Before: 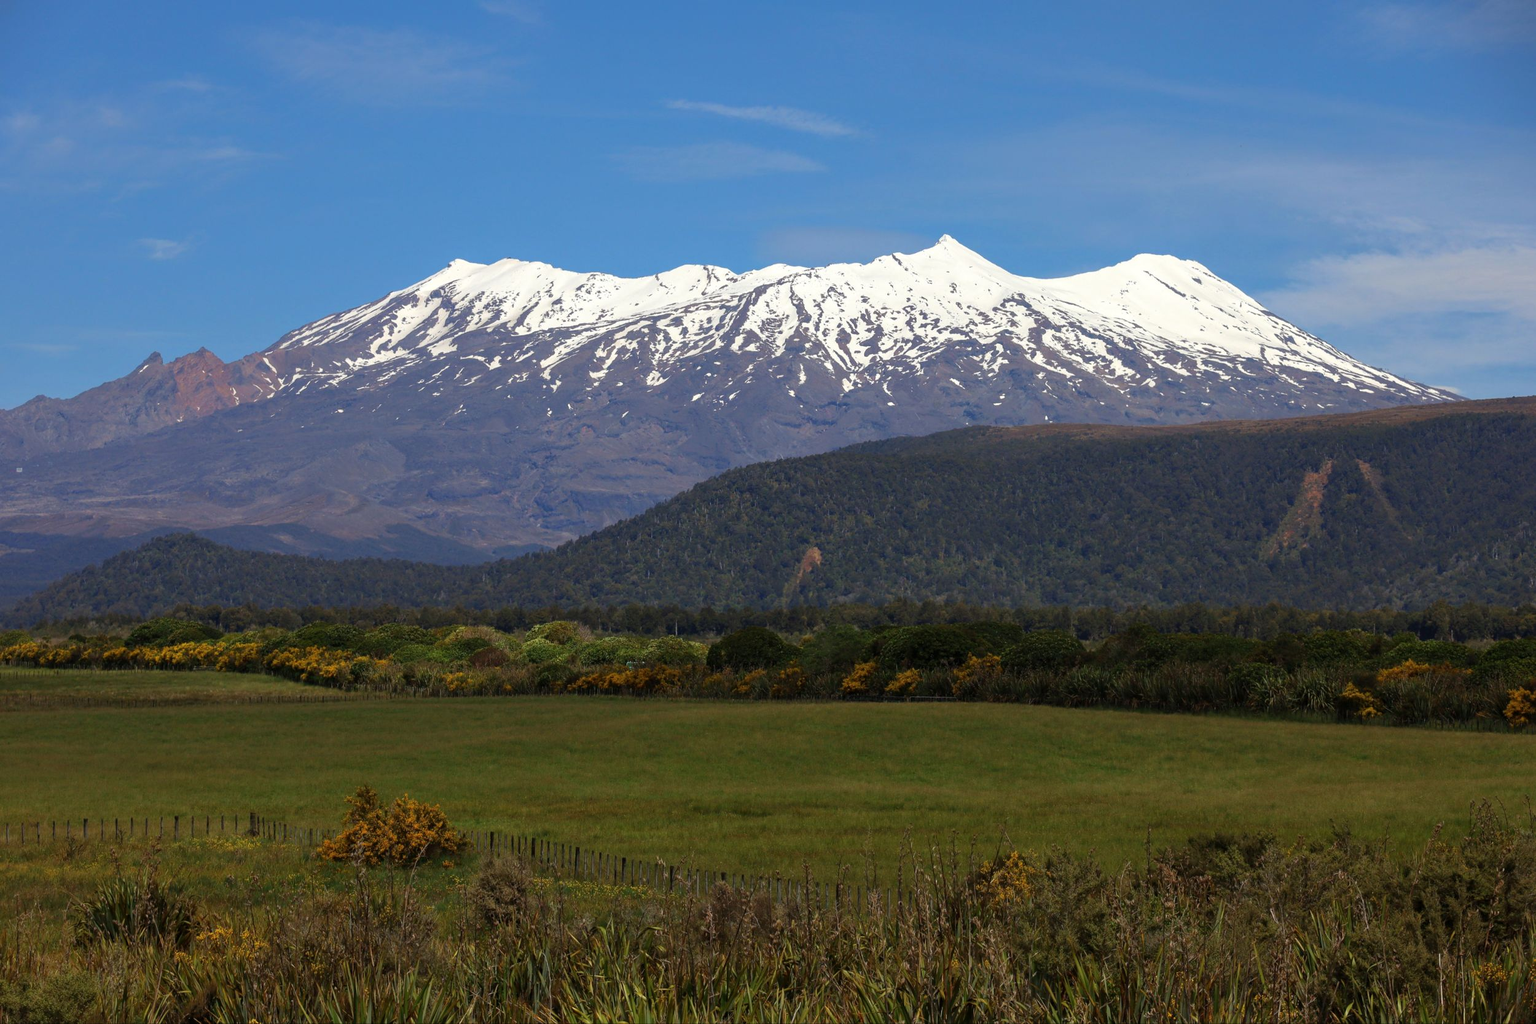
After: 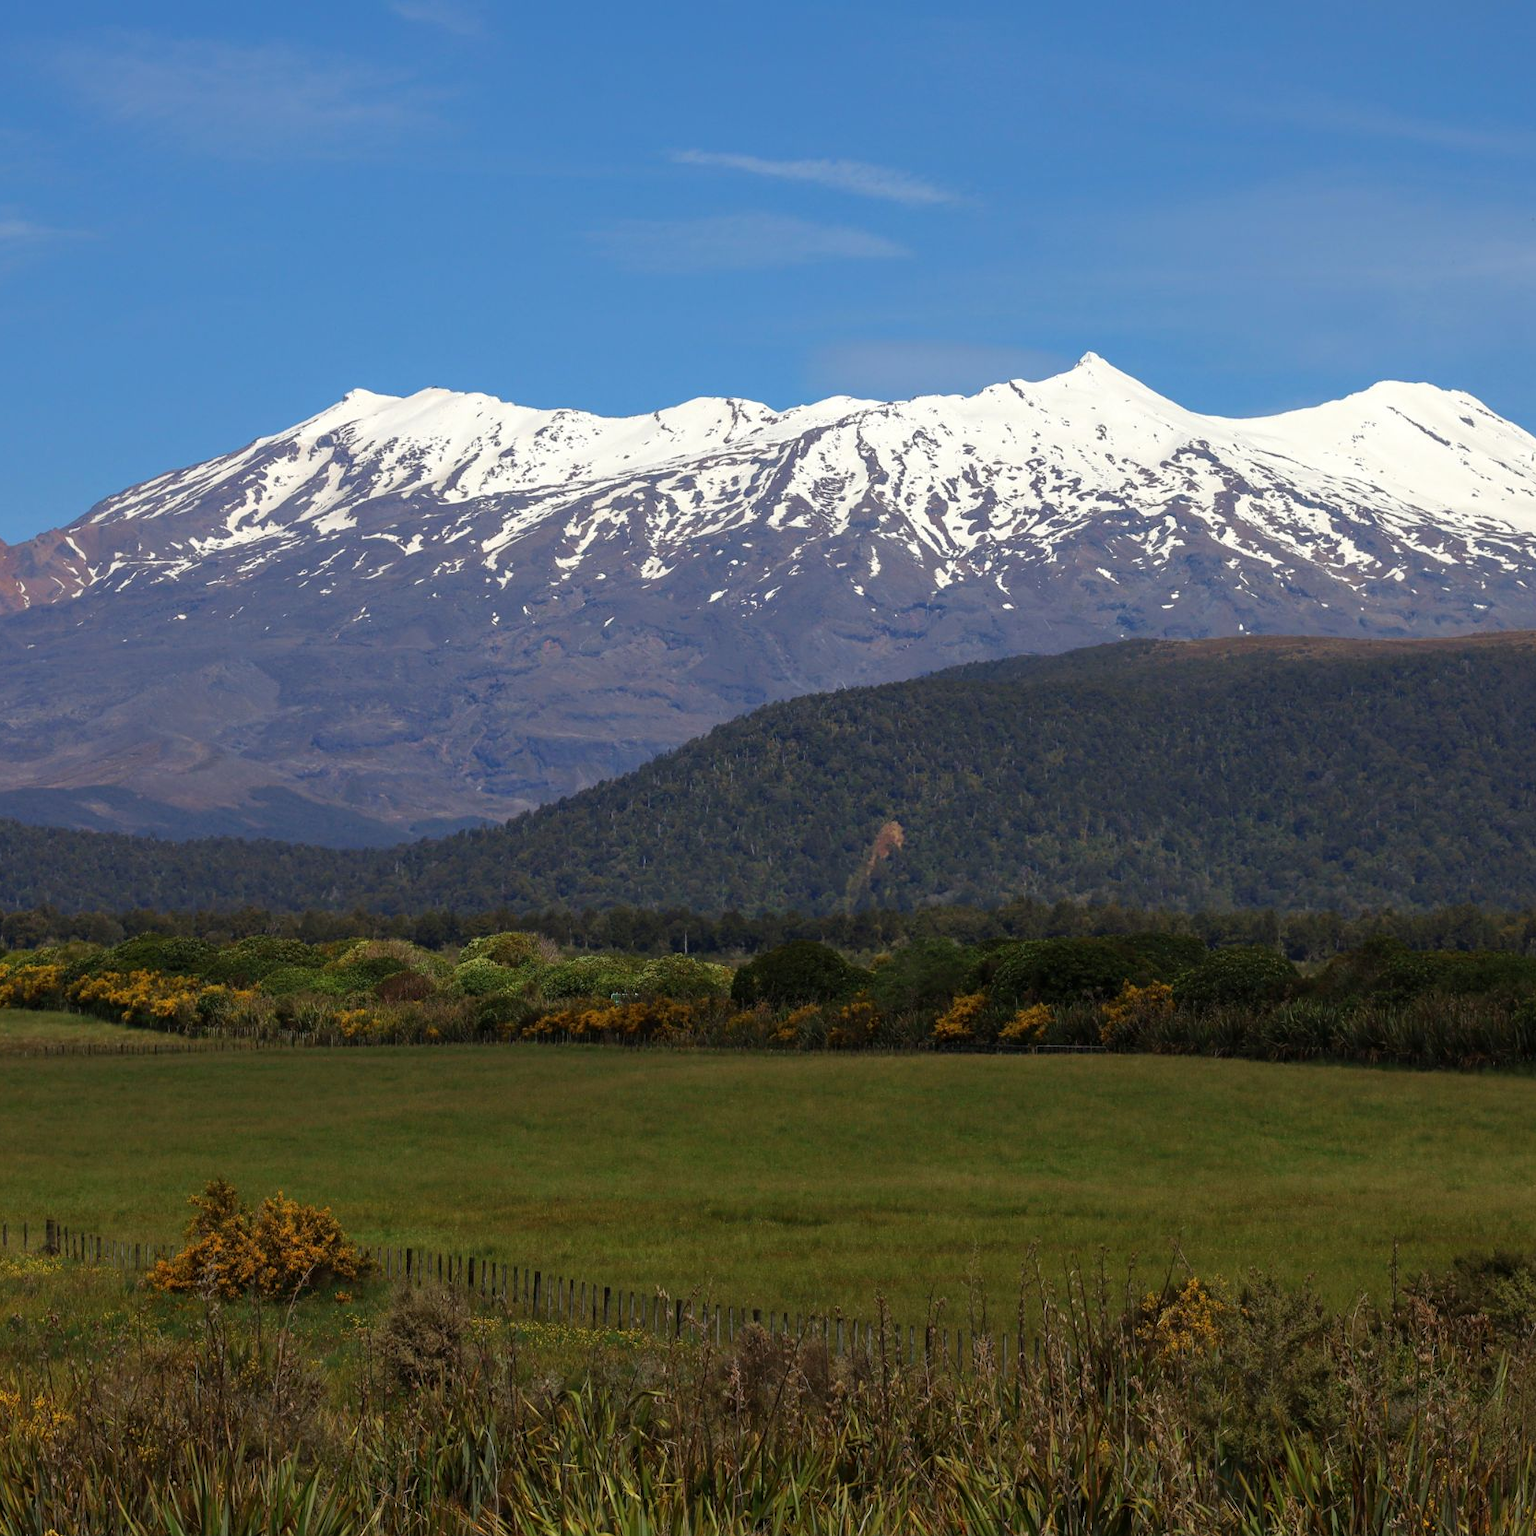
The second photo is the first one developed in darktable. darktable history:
rotate and perspective: automatic cropping off
crop and rotate: left 14.292%, right 19.041%
